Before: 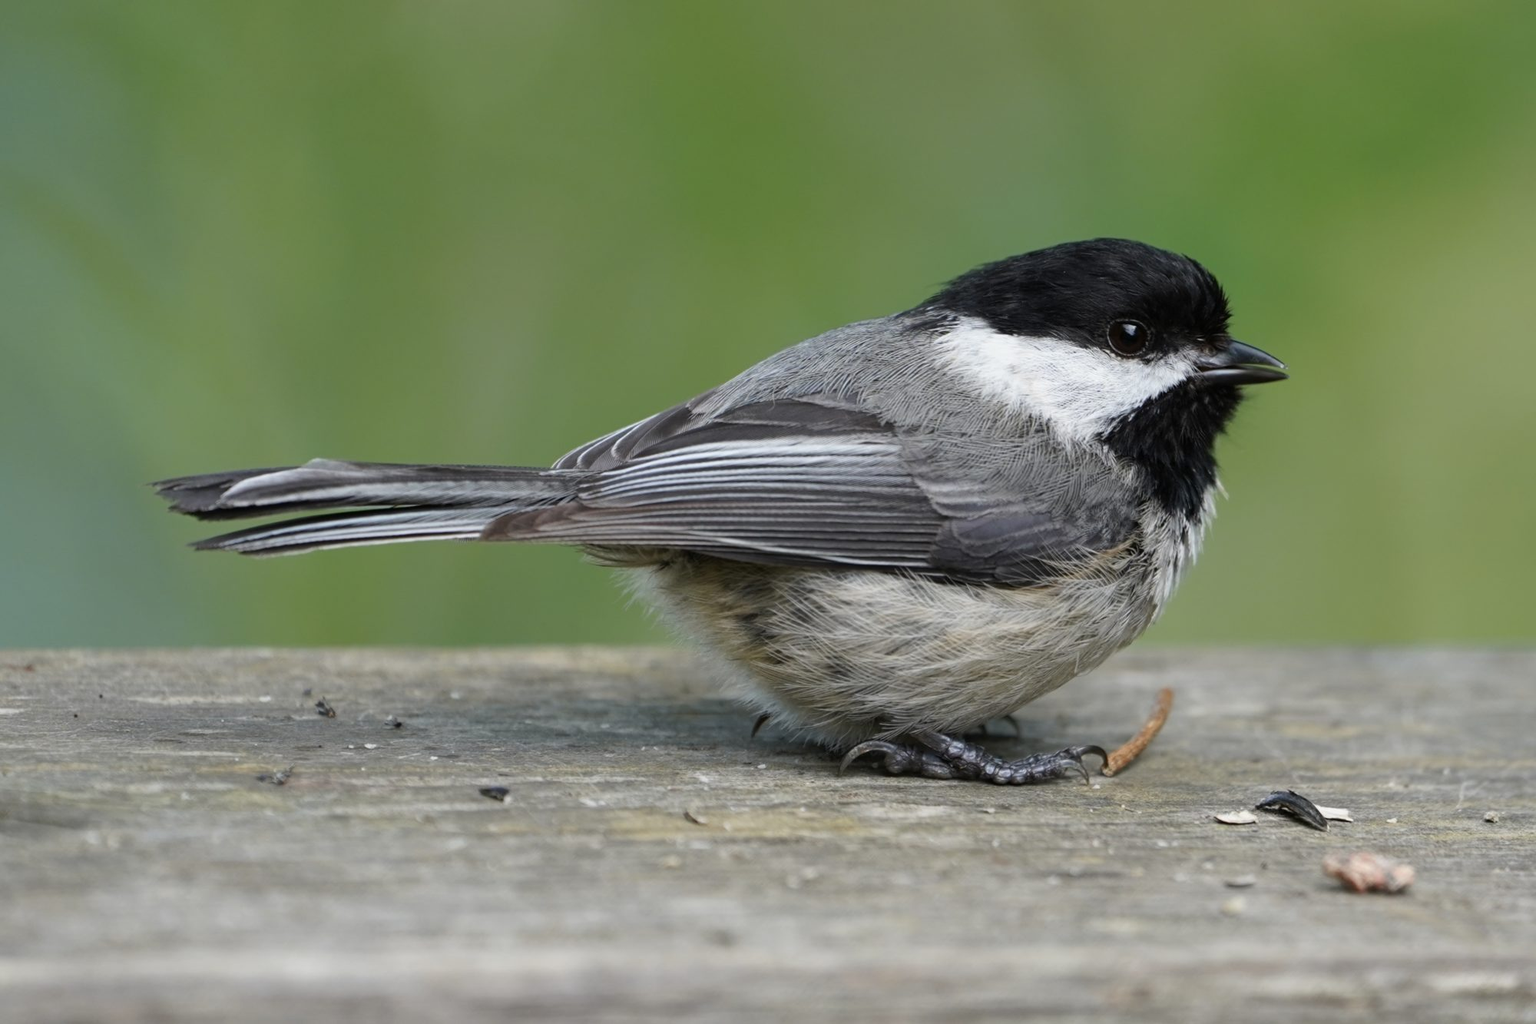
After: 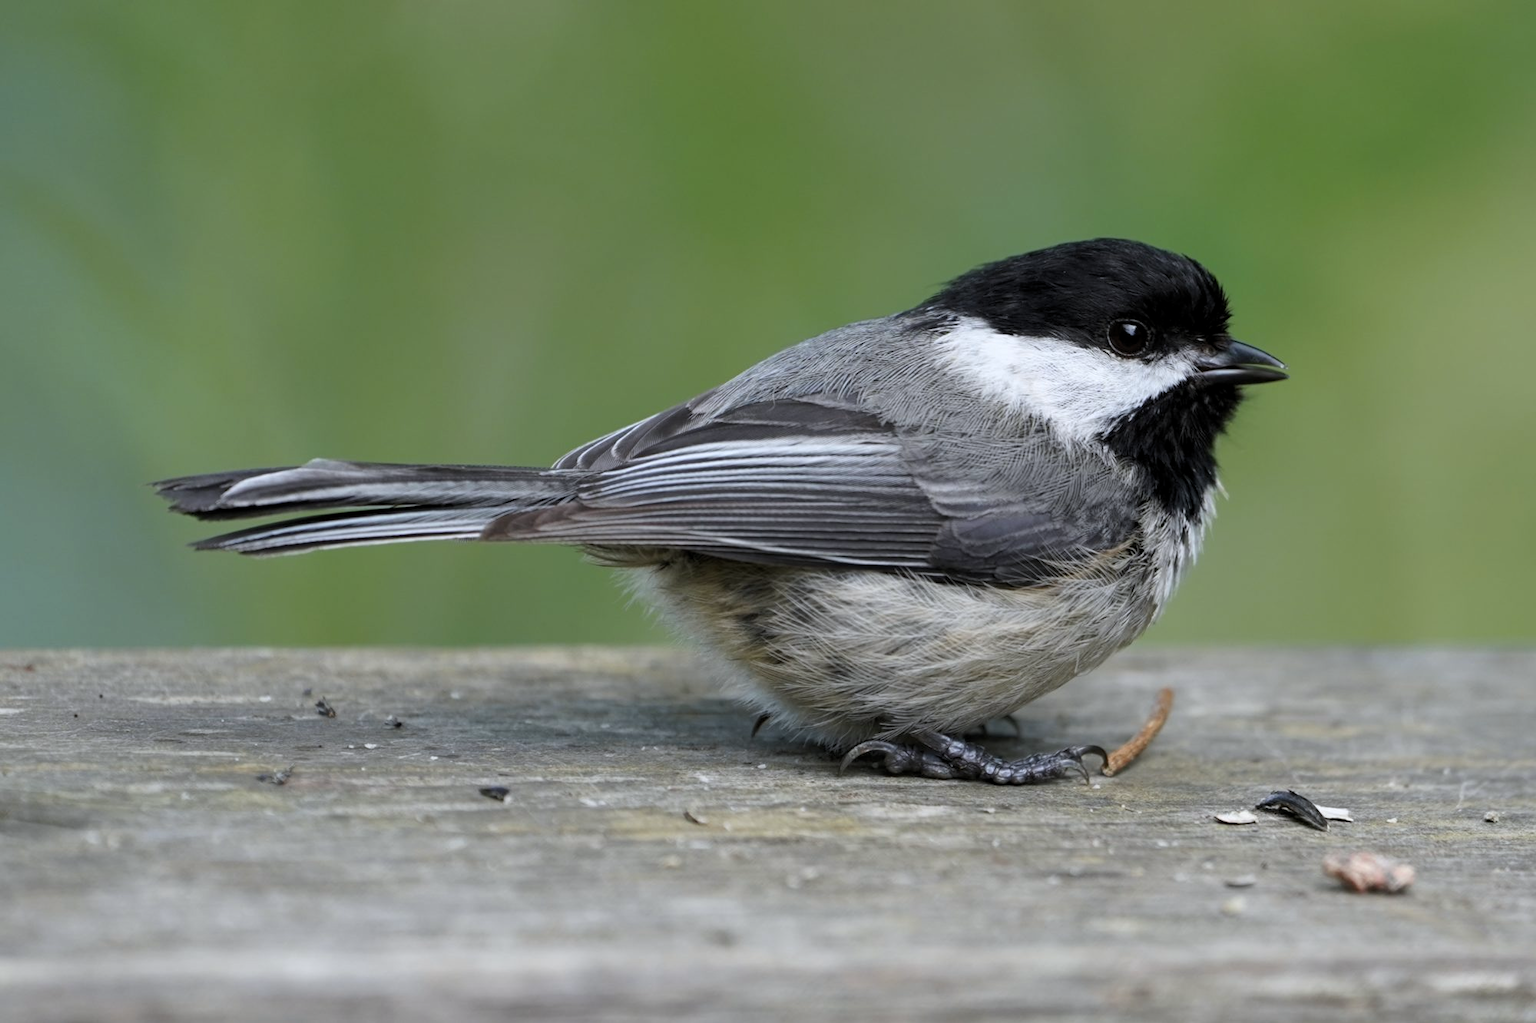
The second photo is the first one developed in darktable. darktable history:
white balance: red 0.983, blue 1.036
levels: levels [0.026, 0.507, 0.987]
